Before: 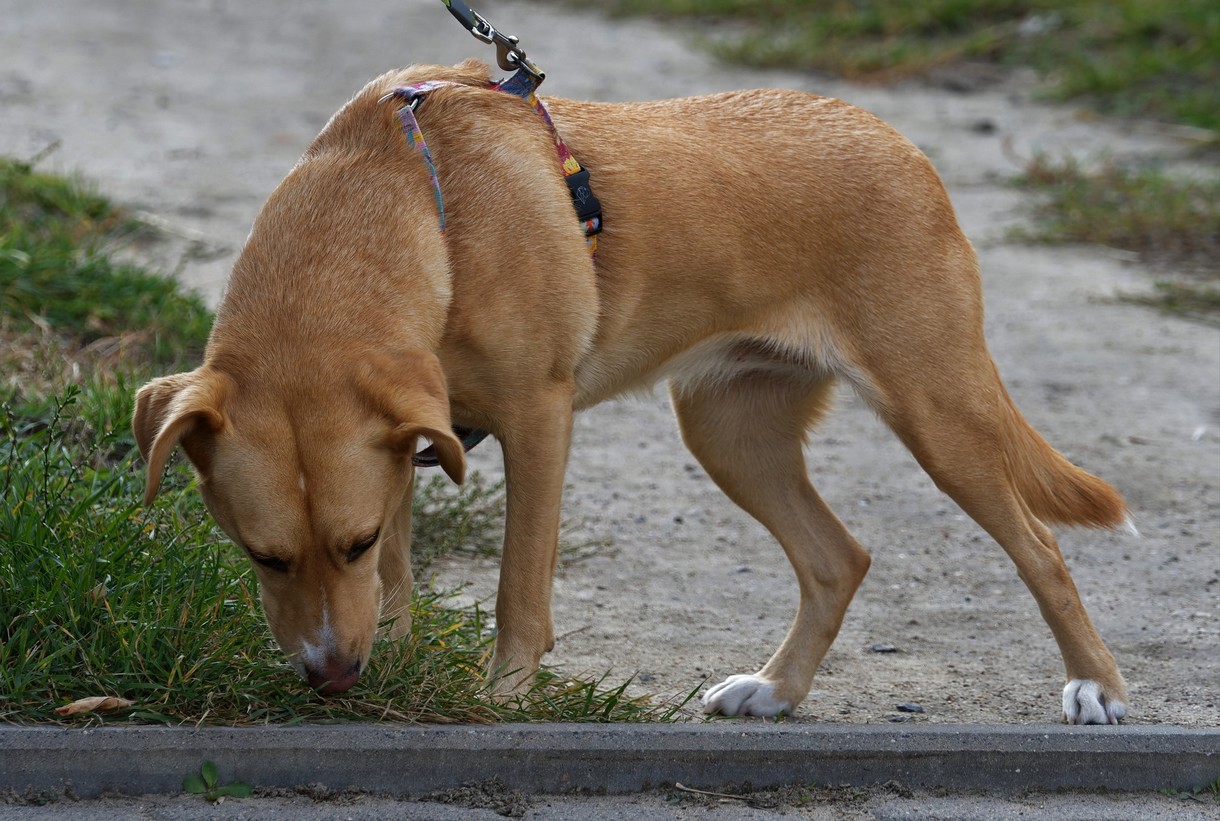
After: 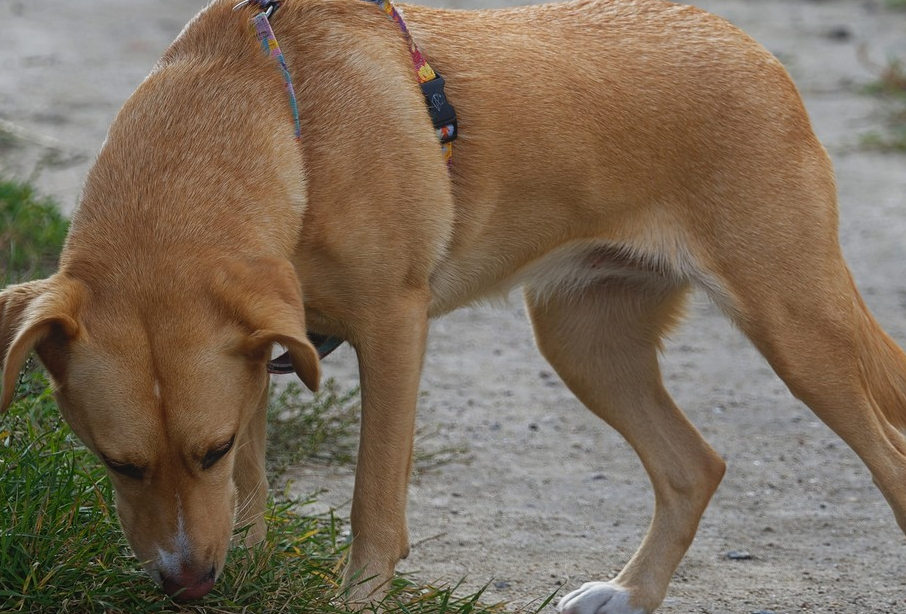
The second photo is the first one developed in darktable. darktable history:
contrast equalizer: octaves 7, y [[0.439, 0.44, 0.442, 0.457, 0.493, 0.498], [0.5 ×6], [0.5 ×6], [0 ×6], [0 ×6]]
crop and rotate: left 11.929%, top 11.368%, right 13.809%, bottom 13.73%
